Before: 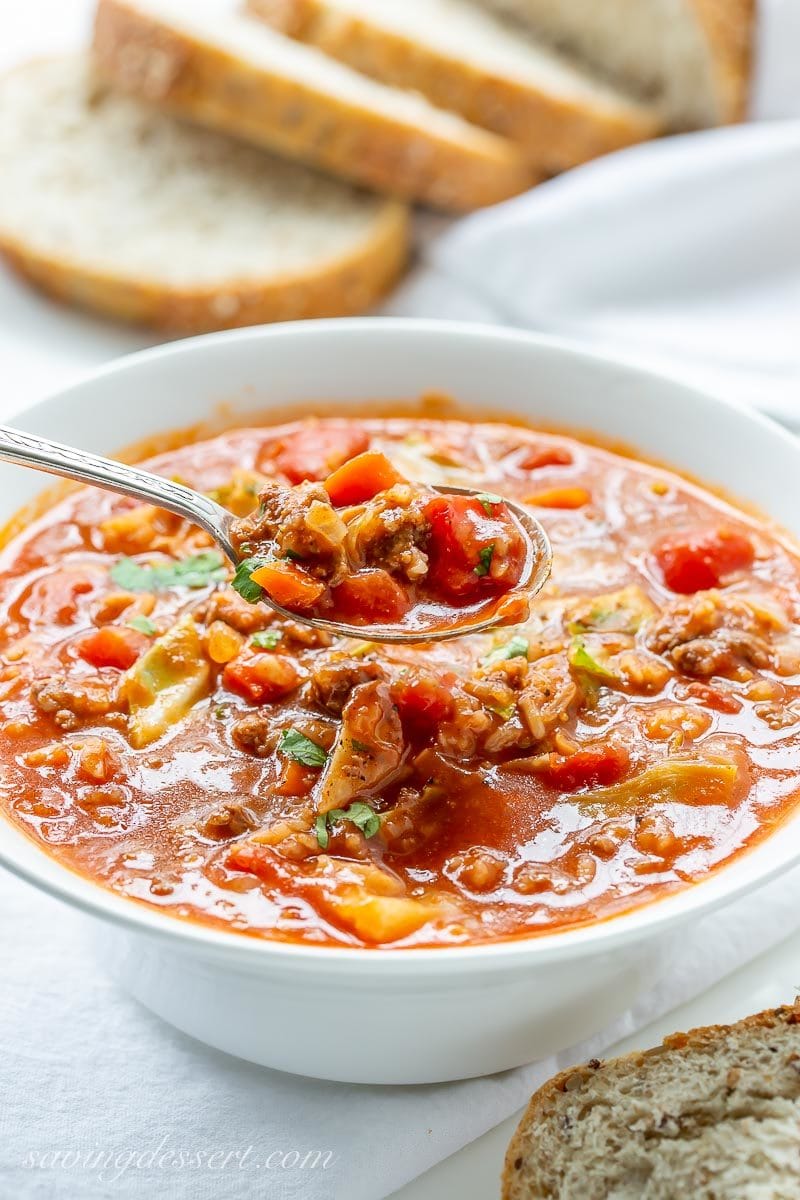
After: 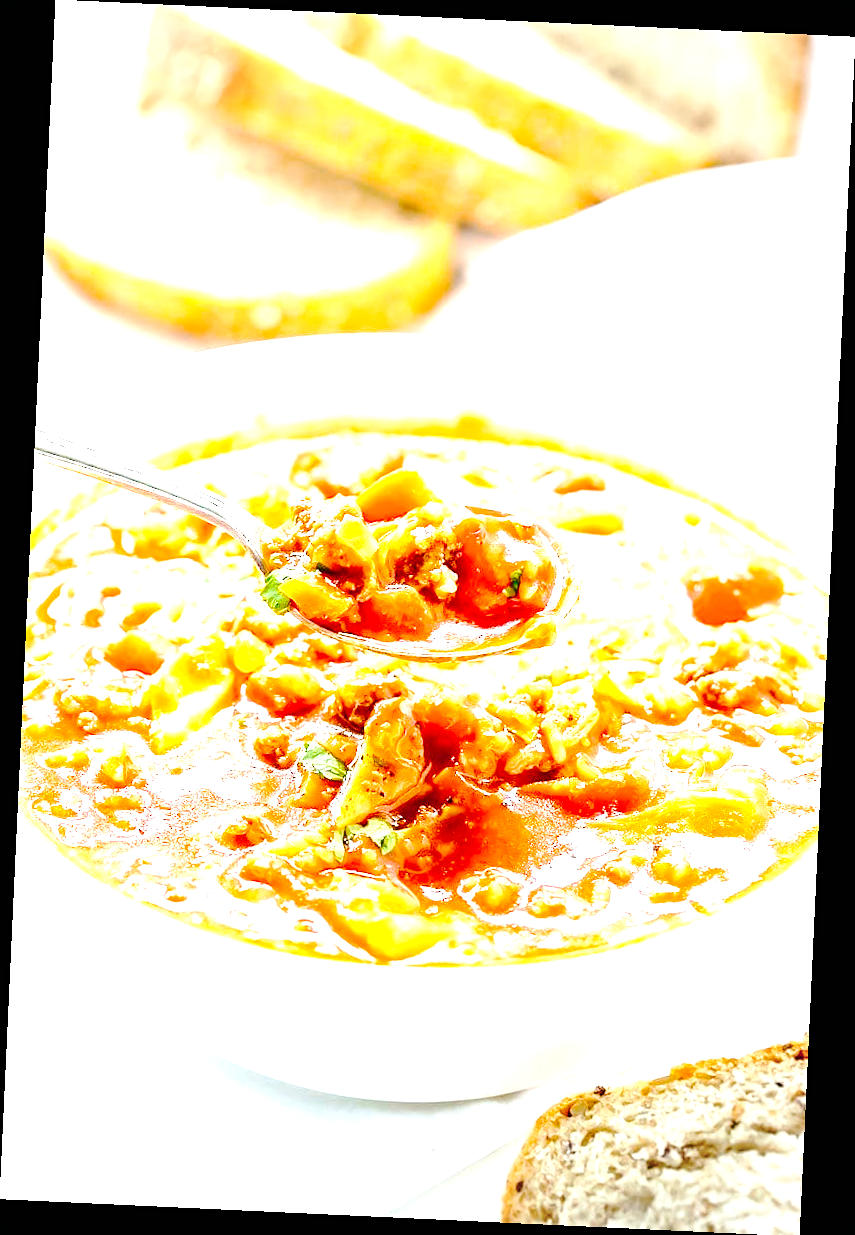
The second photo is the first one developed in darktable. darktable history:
tone equalizer: -8 EV -0.729 EV, -7 EV -0.723 EV, -6 EV -0.598 EV, -5 EV -0.394 EV, -3 EV 0.37 EV, -2 EV 0.6 EV, -1 EV 0.695 EV, +0 EV 0.781 EV
vignetting: on, module defaults
exposure: black level correction 0, exposure 1.199 EV, compensate exposure bias true, compensate highlight preservation false
tone curve: curves: ch0 [(0, 0) (0.003, 0.002) (0.011, 0.009) (0.025, 0.018) (0.044, 0.03) (0.069, 0.043) (0.1, 0.057) (0.136, 0.079) (0.177, 0.125) (0.224, 0.178) (0.277, 0.255) (0.335, 0.341) (0.399, 0.443) (0.468, 0.553) (0.543, 0.644) (0.623, 0.718) (0.709, 0.779) (0.801, 0.849) (0.898, 0.929) (1, 1)], preserve colors none
crop and rotate: angle -2.67°
sharpen: amount 0.214
color balance rgb: shadows lift › luminance -21.596%, shadows lift › chroma 6.573%, shadows lift › hue 267.32°, power › luminance 3.029%, power › hue 230.48°, perceptual saturation grading › global saturation 16.017%, global vibrance 20.567%
